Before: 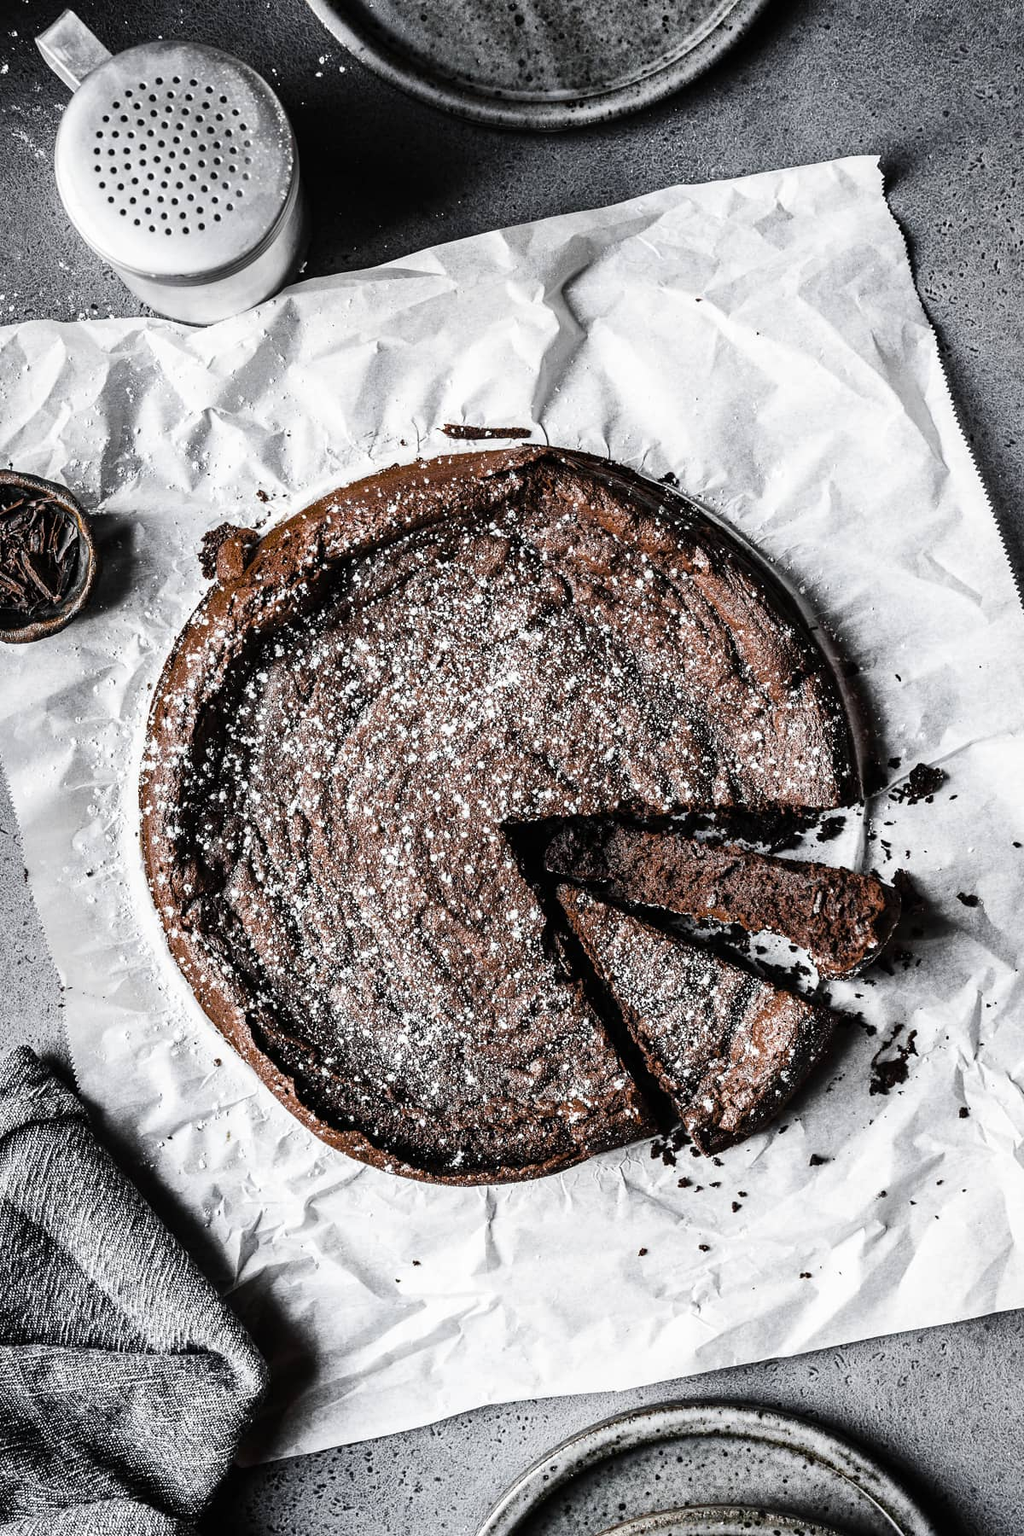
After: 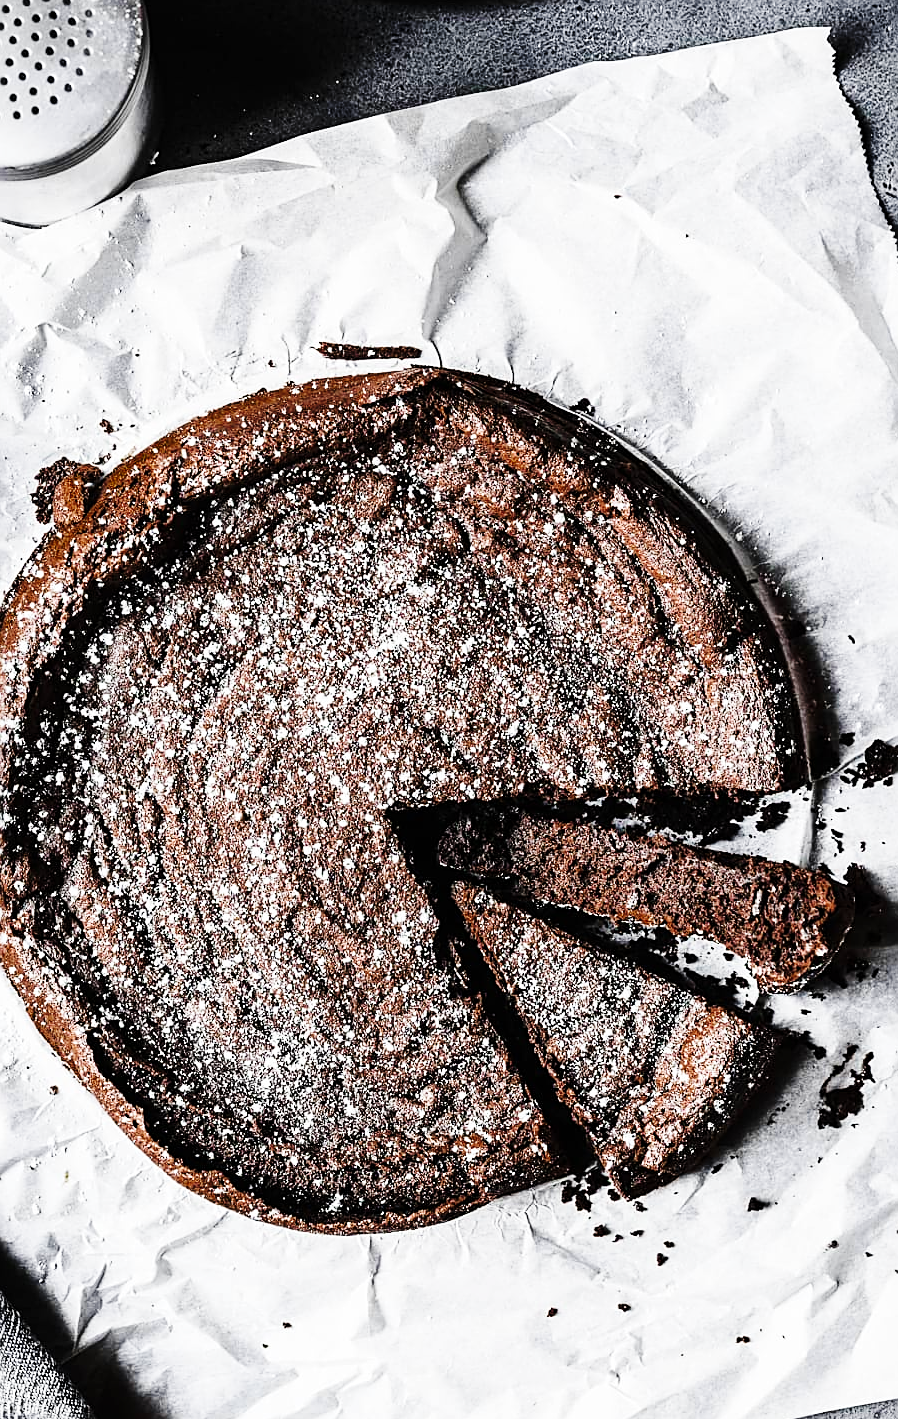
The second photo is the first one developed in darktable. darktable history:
base curve: curves: ch0 [(0, 0) (0.036, 0.025) (0.121, 0.166) (0.206, 0.329) (0.605, 0.79) (1, 1)], preserve colors none
crop: left 16.768%, top 8.653%, right 8.362%, bottom 12.485%
sharpen: on, module defaults
velvia: on, module defaults
